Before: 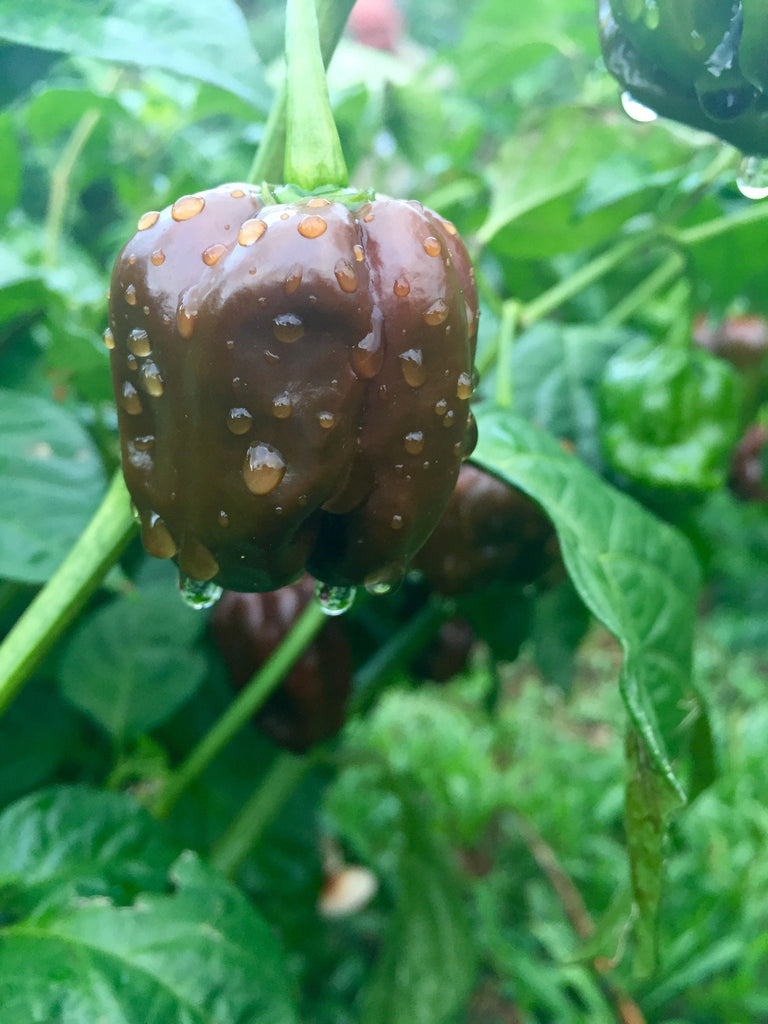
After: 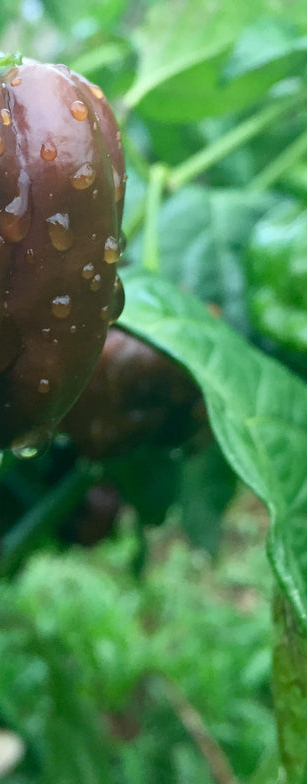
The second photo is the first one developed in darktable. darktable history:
crop: left 46.042%, top 13.352%, right 13.958%, bottom 10.024%
